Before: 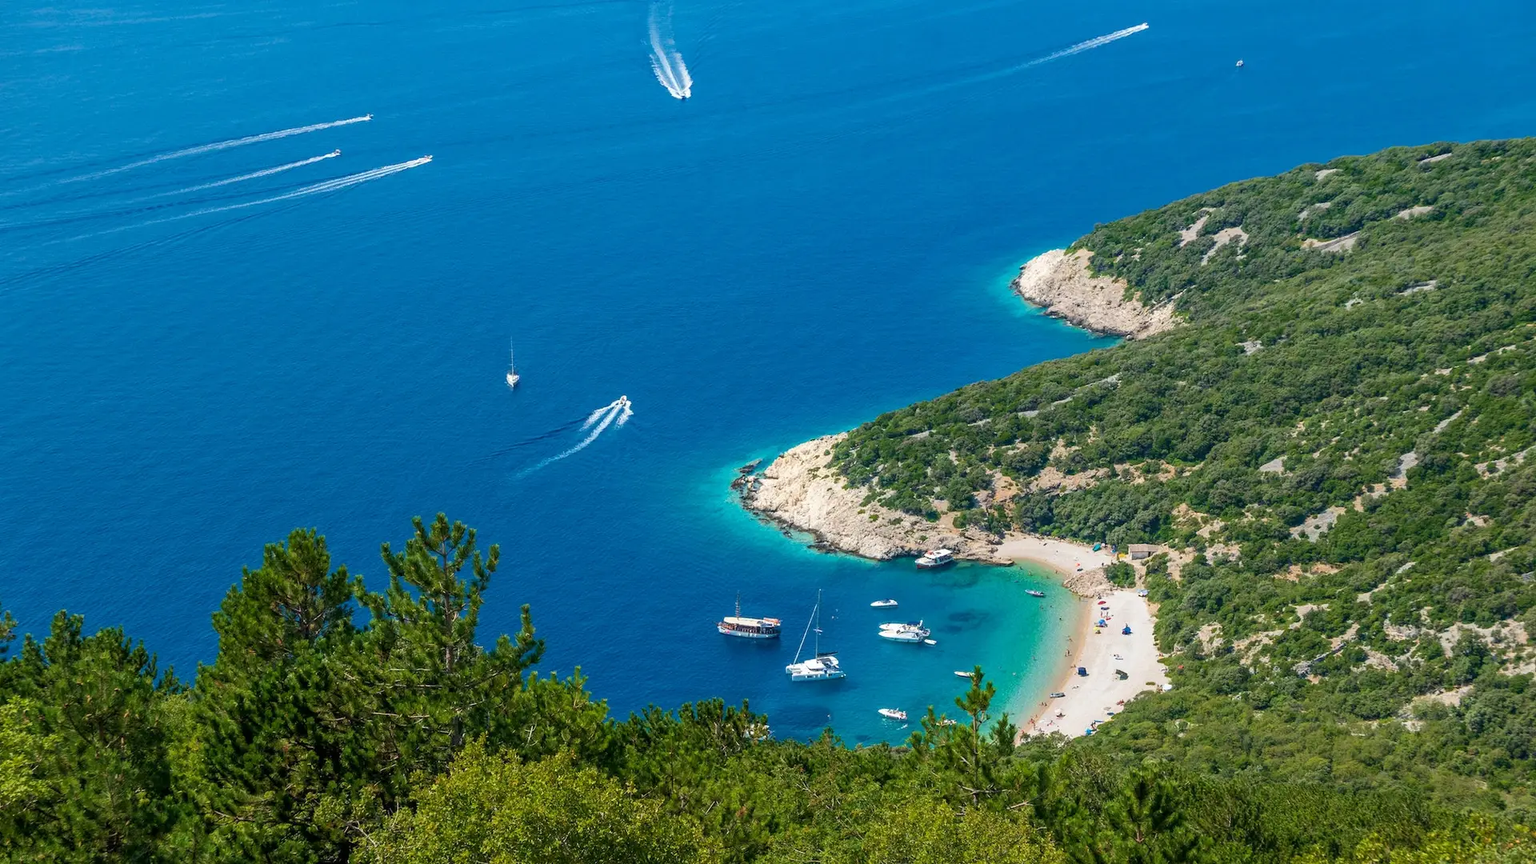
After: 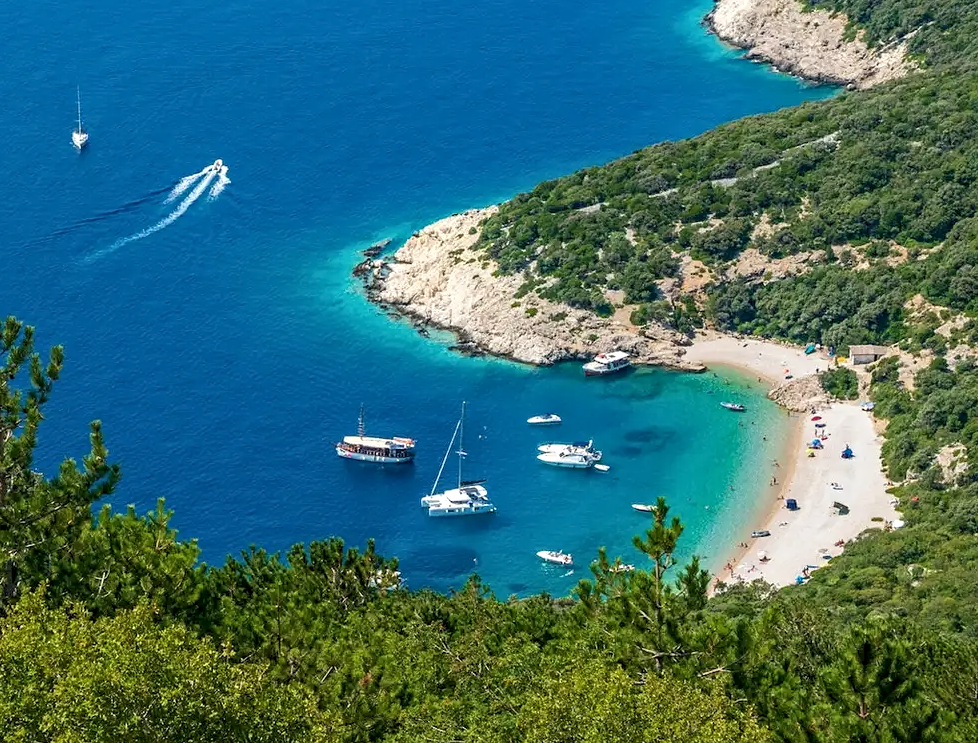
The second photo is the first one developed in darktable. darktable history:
crop and rotate: left 29.237%, top 31.152%, right 19.807%
contrast equalizer: octaves 7, y [[0.509, 0.514, 0.523, 0.542, 0.578, 0.603], [0.5 ×6], [0.509, 0.514, 0.523, 0.542, 0.578, 0.603], [0.001, 0.002, 0.003, 0.005, 0.01, 0.013], [0.001, 0.002, 0.003, 0.005, 0.01, 0.013]]
exposure: exposure 0 EV, compensate highlight preservation false
